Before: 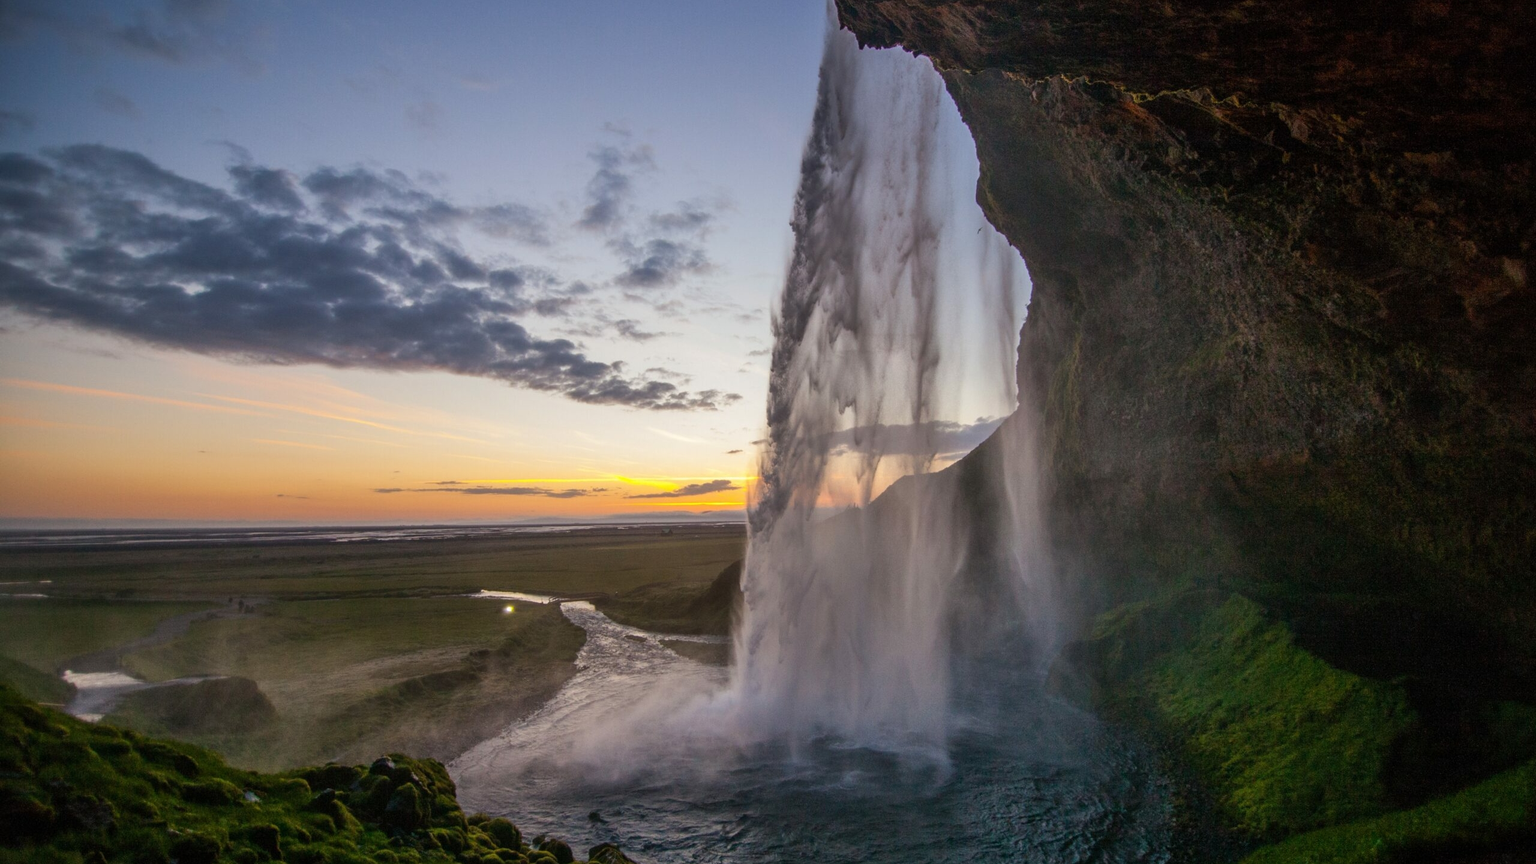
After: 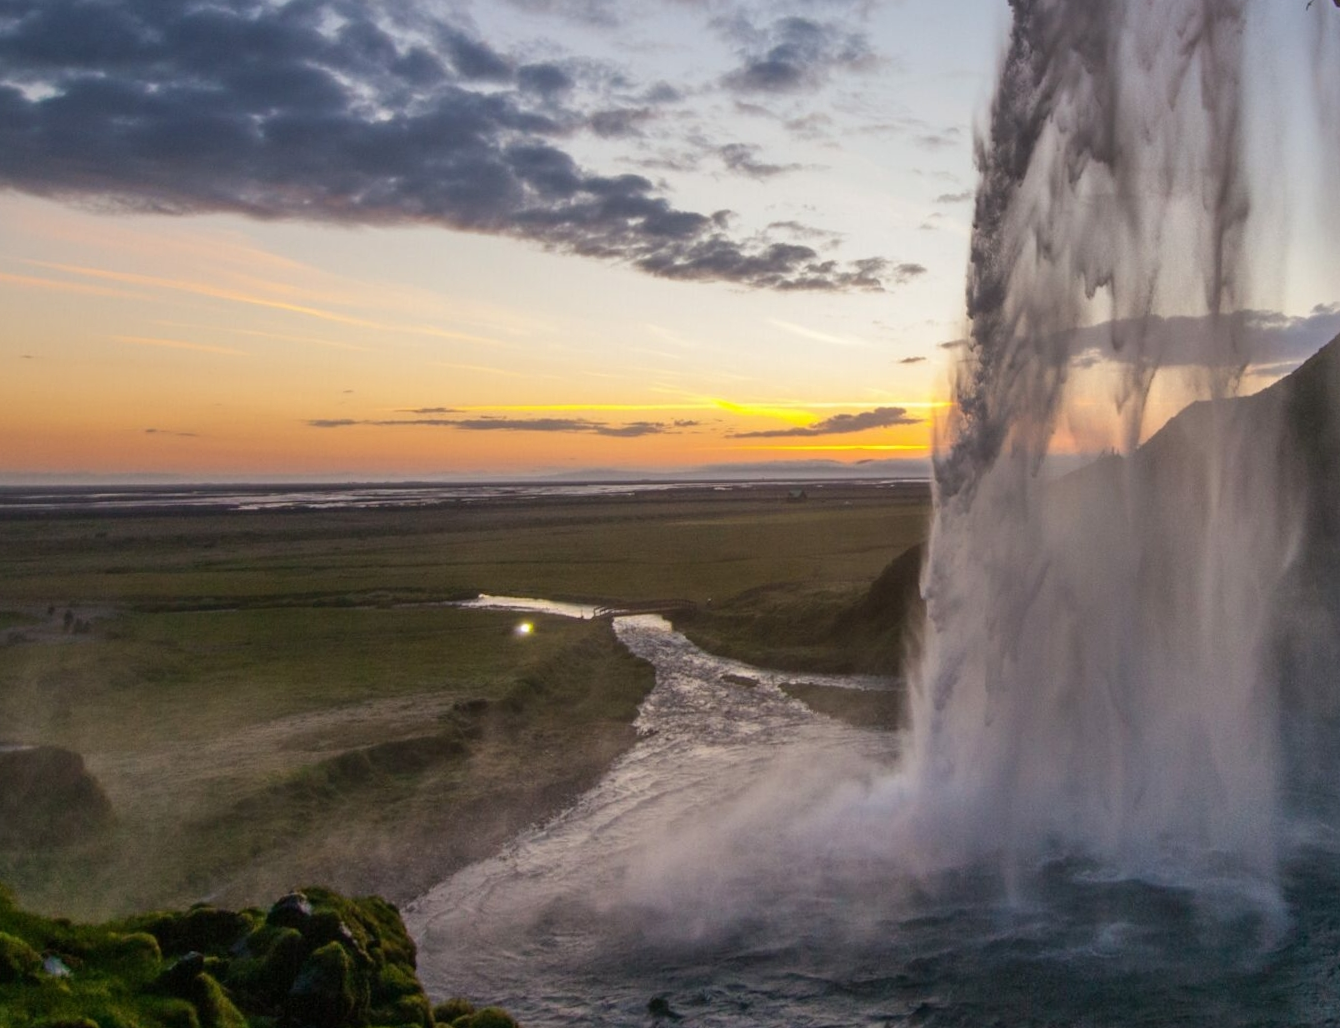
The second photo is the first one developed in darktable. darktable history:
rotate and perspective: rotation 0.215°, lens shift (vertical) -0.139, crop left 0.069, crop right 0.939, crop top 0.002, crop bottom 0.996
crop: left 8.966%, top 23.852%, right 34.699%, bottom 4.703%
